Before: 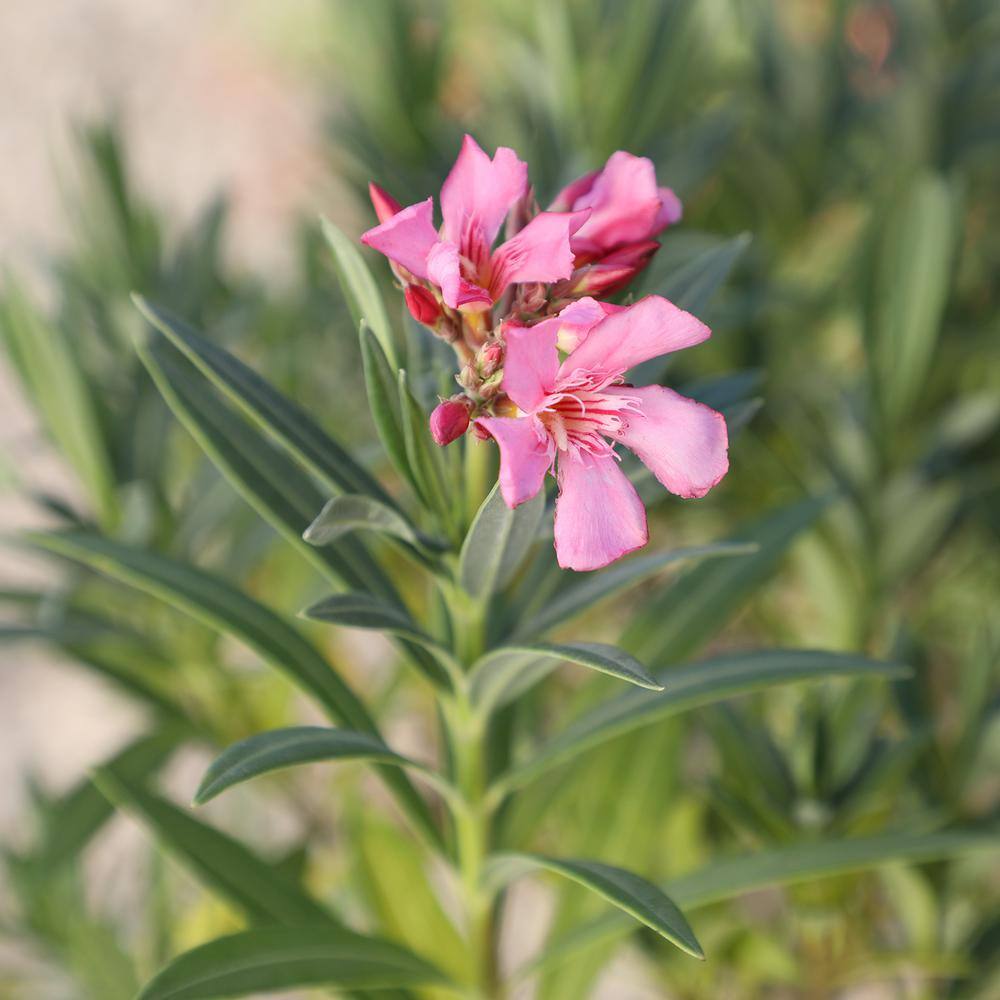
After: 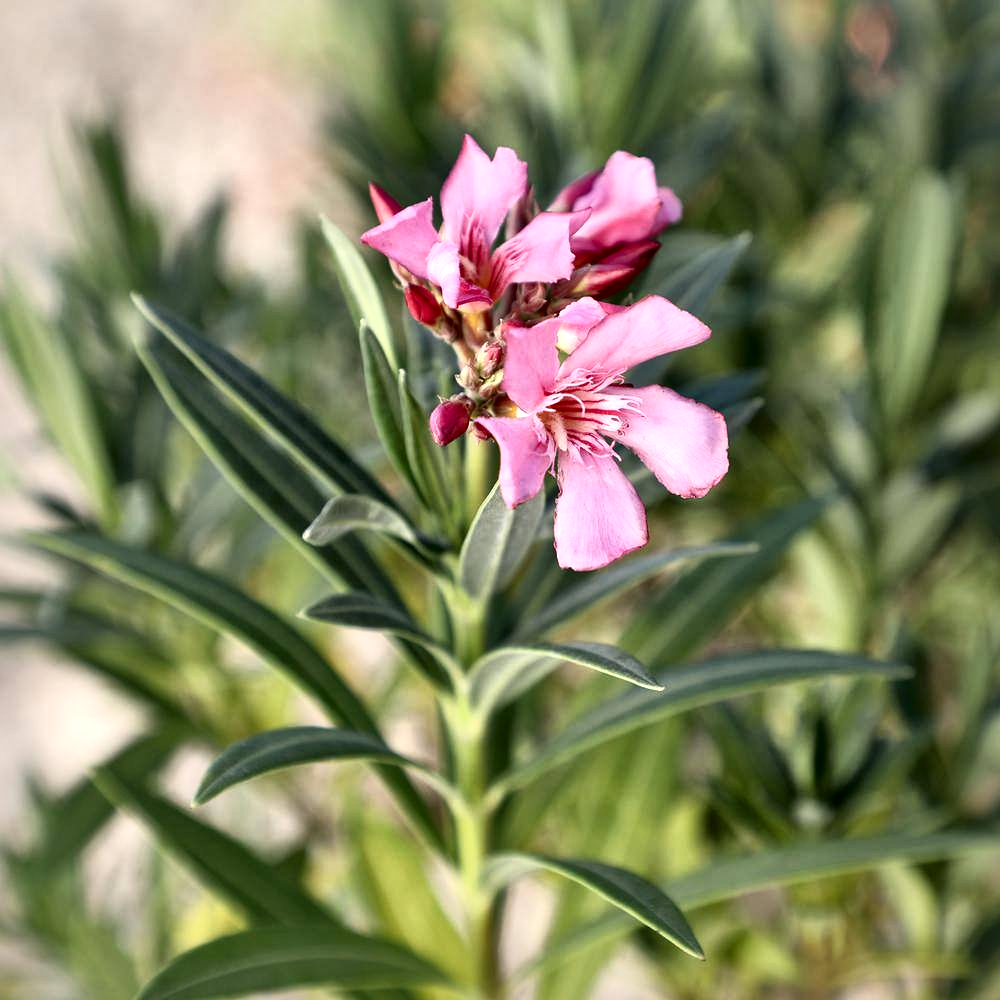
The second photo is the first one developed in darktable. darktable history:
exposure: compensate highlight preservation false
local contrast: mode bilateral grid, contrast 44, coarseness 70, detail 215%, midtone range 0.2
